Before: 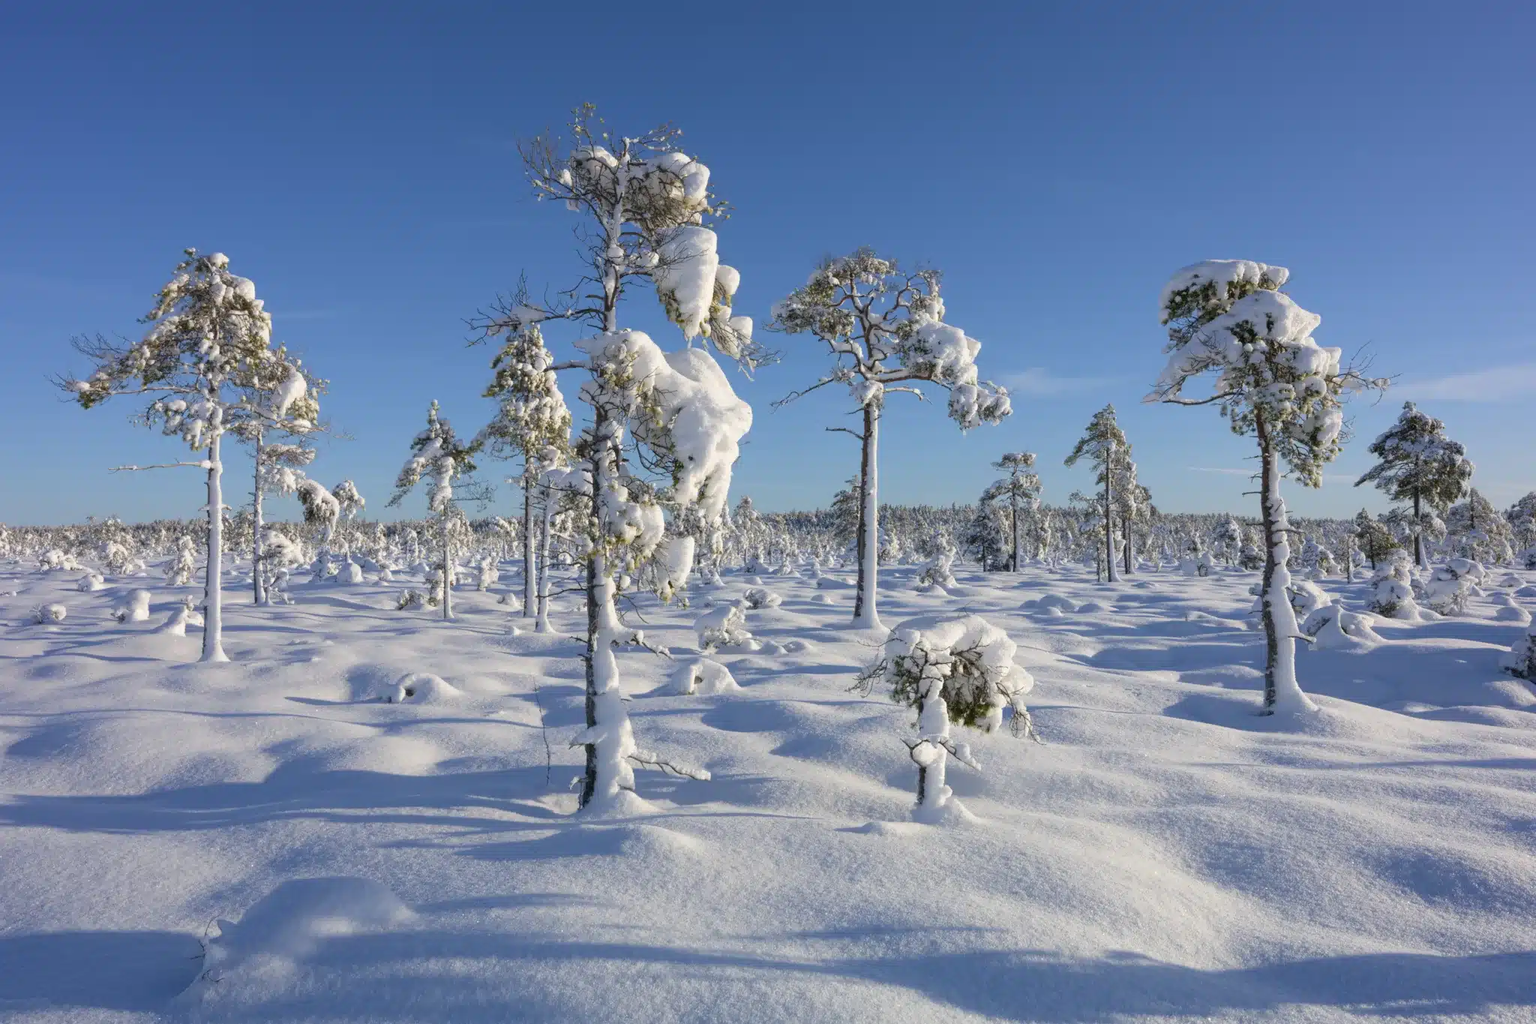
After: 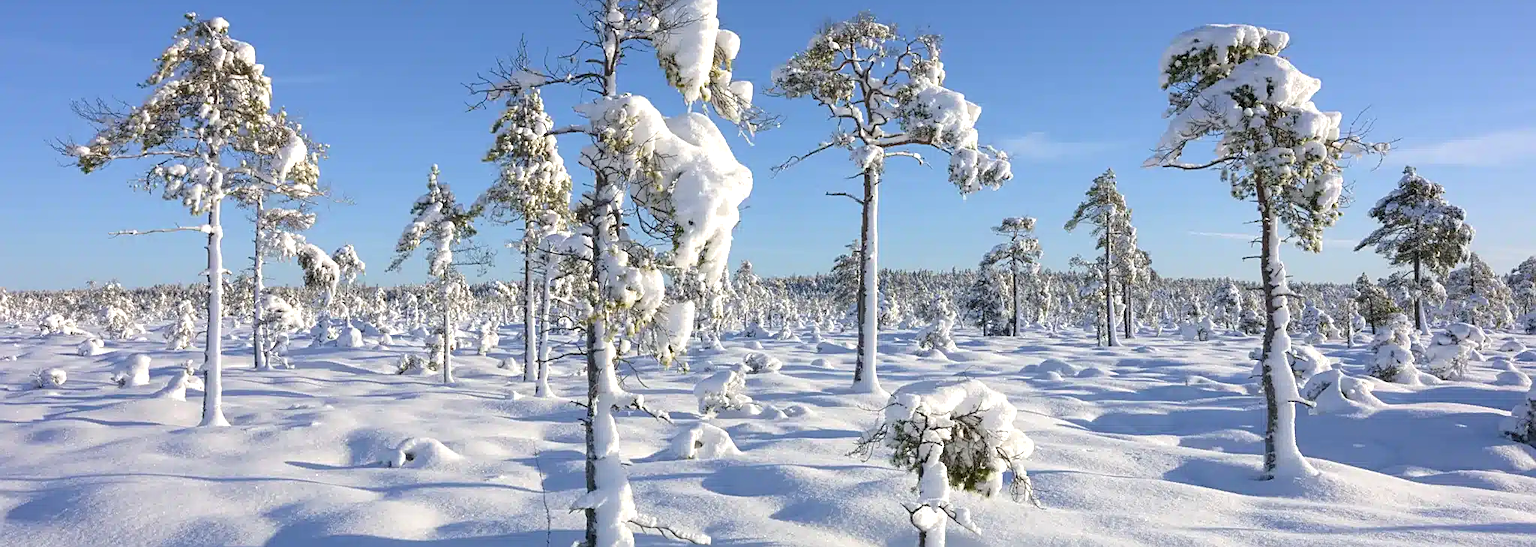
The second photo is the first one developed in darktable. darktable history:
crop and rotate: top 23.043%, bottom 23.437%
sharpen: on, module defaults
exposure: exposure 0.485 EV, compensate highlight preservation false
